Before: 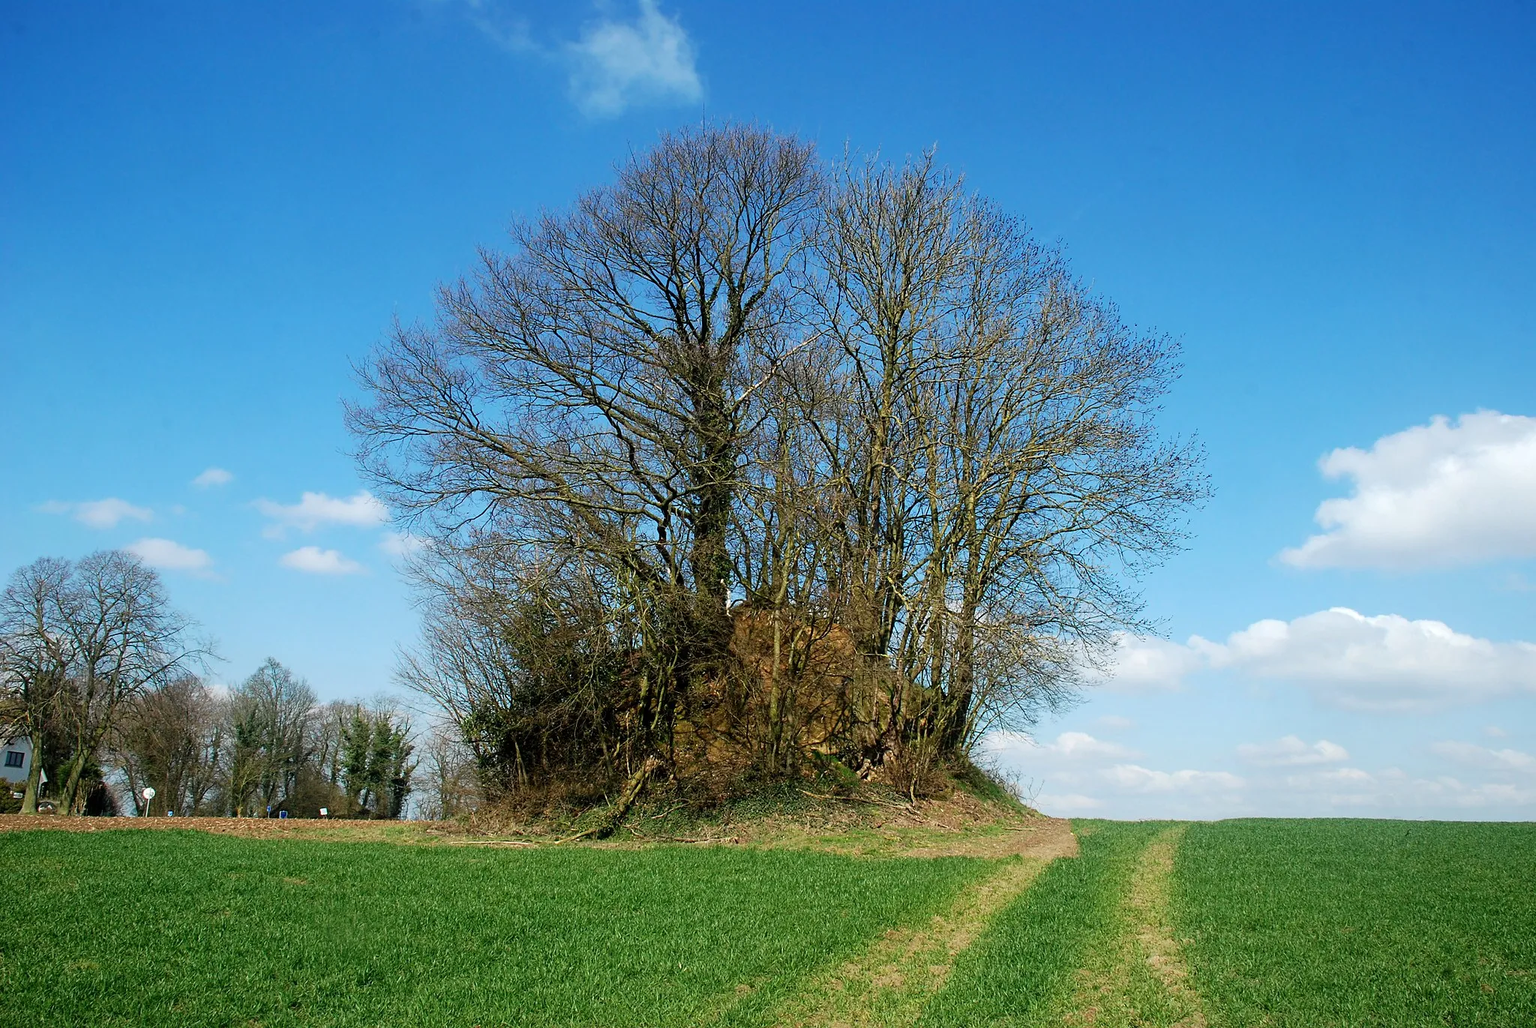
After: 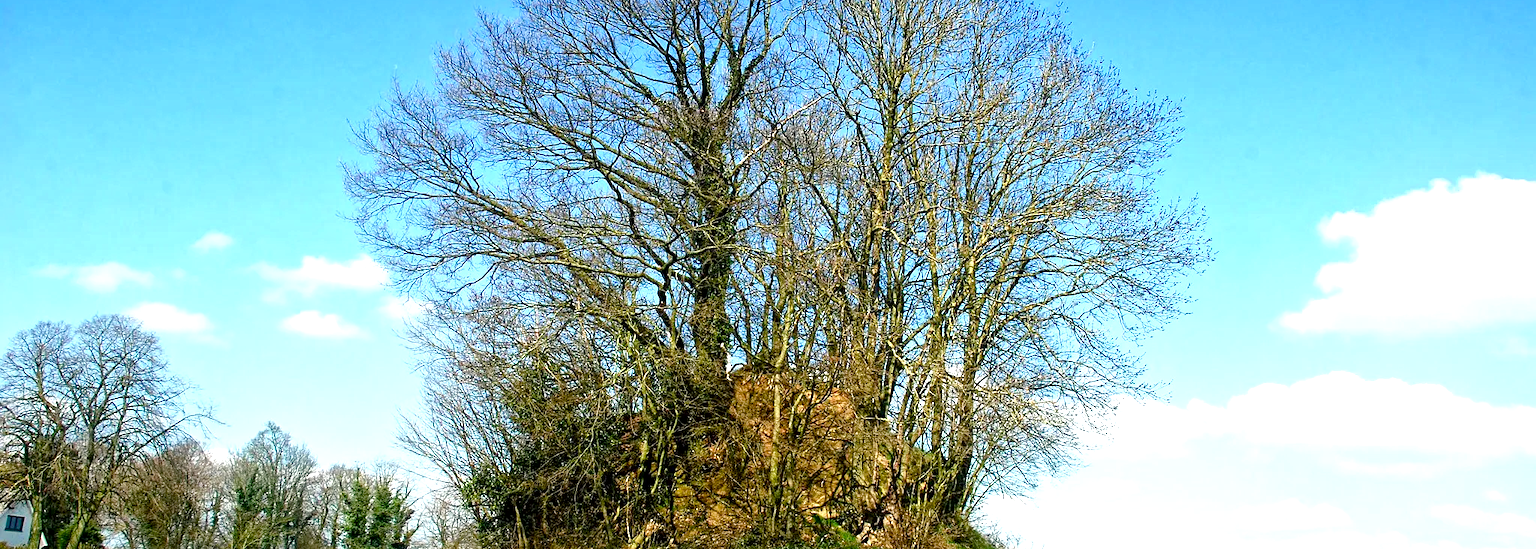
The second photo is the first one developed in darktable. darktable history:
exposure: exposure 0.944 EV, compensate exposure bias true, compensate highlight preservation false
color balance rgb: shadows lift › luminance -4.823%, shadows lift › chroma 1.255%, shadows lift › hue 219.06°, perceptual saturation grading › global saturation 14.012%, perceptual saturation grading › highlights -30.921%, perceptual saturation grading › shadows 50.832%, global vibrance 20%
crop and rotate: top 23.019%, bottom 23.469%
color correction: highlights b* 3
local contrast: mode bilateral grid, contrast 21, coarseness 19, detail 163%, midtone range 0.2
